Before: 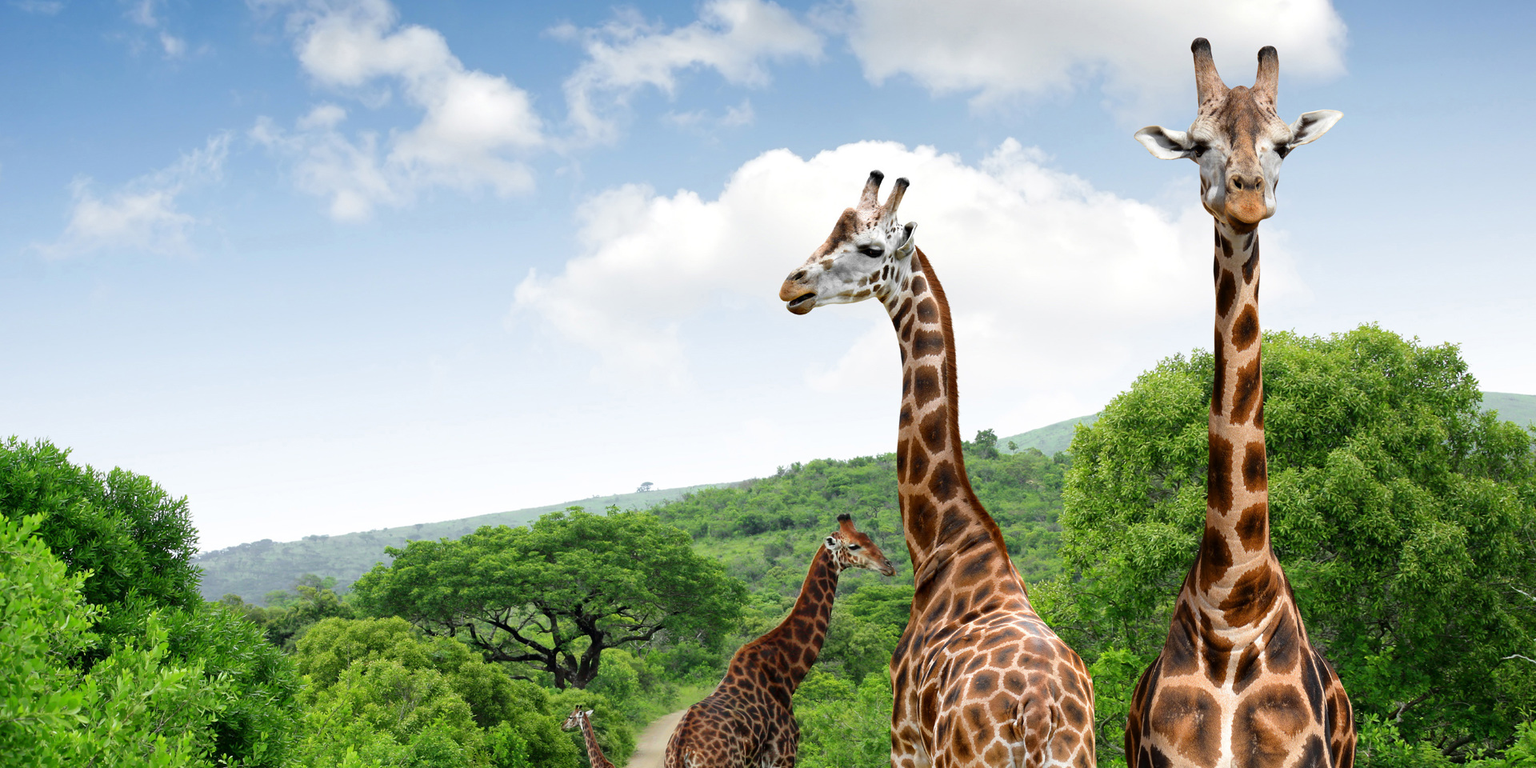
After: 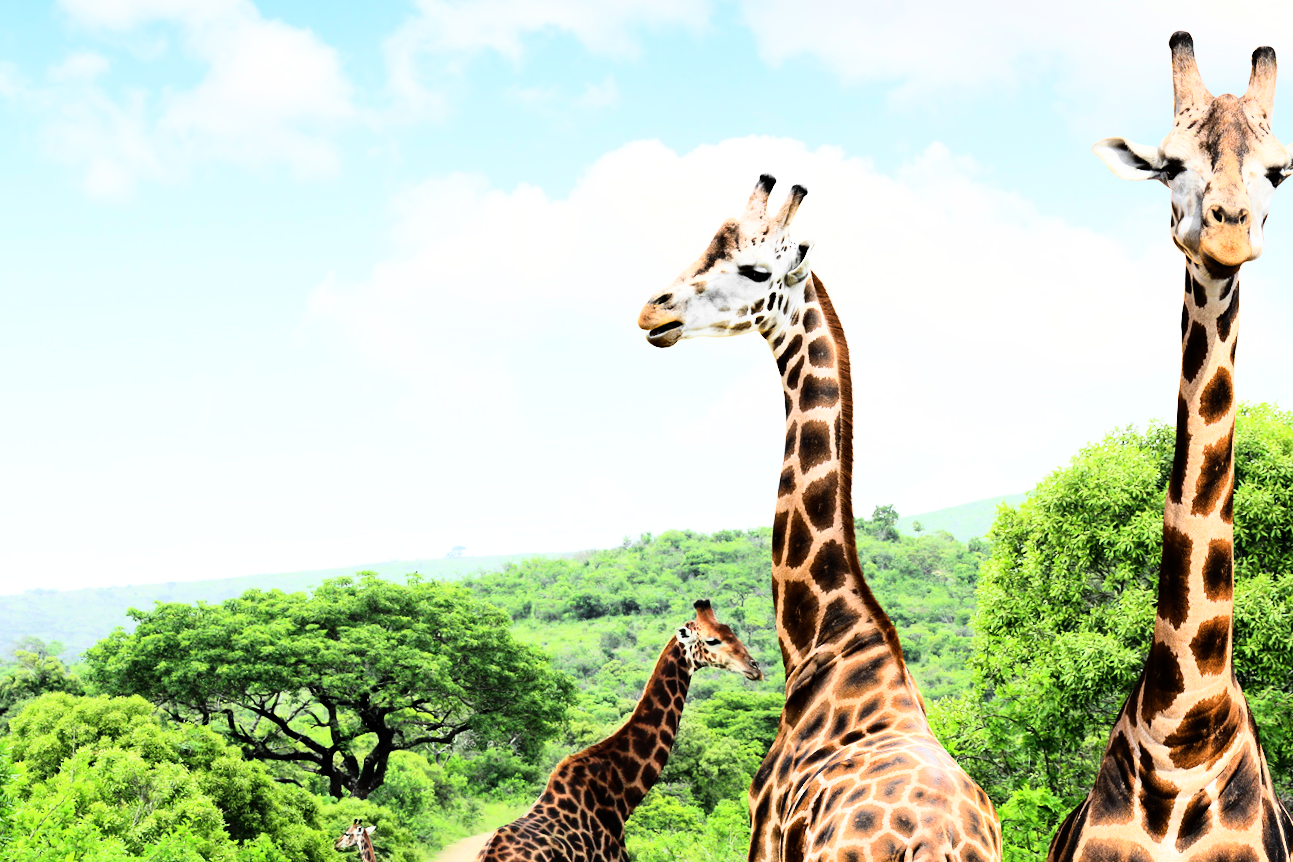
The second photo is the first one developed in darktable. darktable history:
crop and rotate: angle -3.27°, left 14.277%, top 0.028%, right 10.766%, bottom 0.028%
rgb curve: curves: ch0 [(0, 0) (0.21, 0.15) (0.24, 0.21) (0.5, 0.75) (0.75, 0.96) (0.89, 0.99) (1, 1)]; ch1 [(0, 0.02) (0.21, 0.13) (0.25, 0.2) (0.5, 0.67) (0.75, 0.9) (0.89, 0.97) (1, 1)]; ch2 [(0, 0.02) (0.21, 0.13) (0.25, 0.2) (0.5, 0.67) (0.75, 0.9) (0.89, 0.97) (1, 1)], compensate middle gray true
